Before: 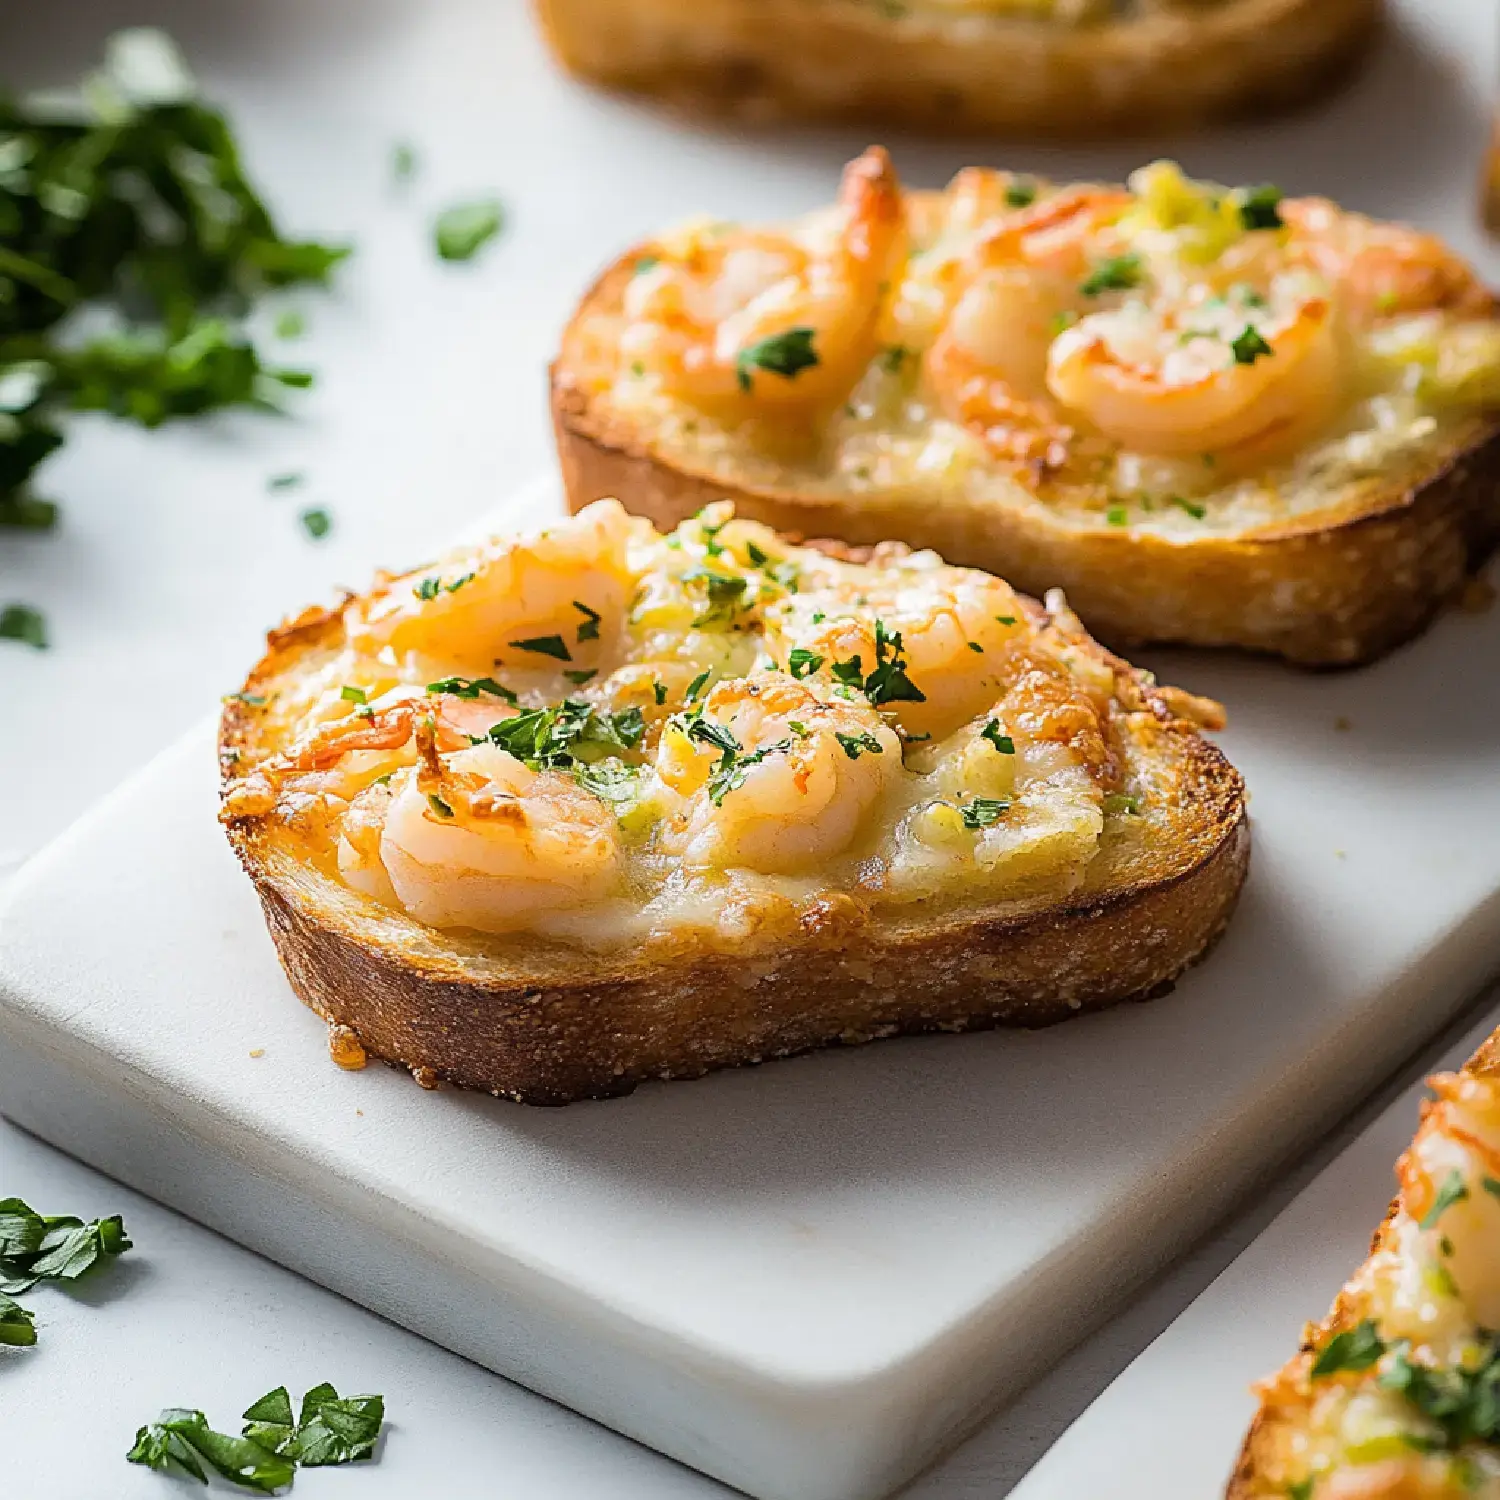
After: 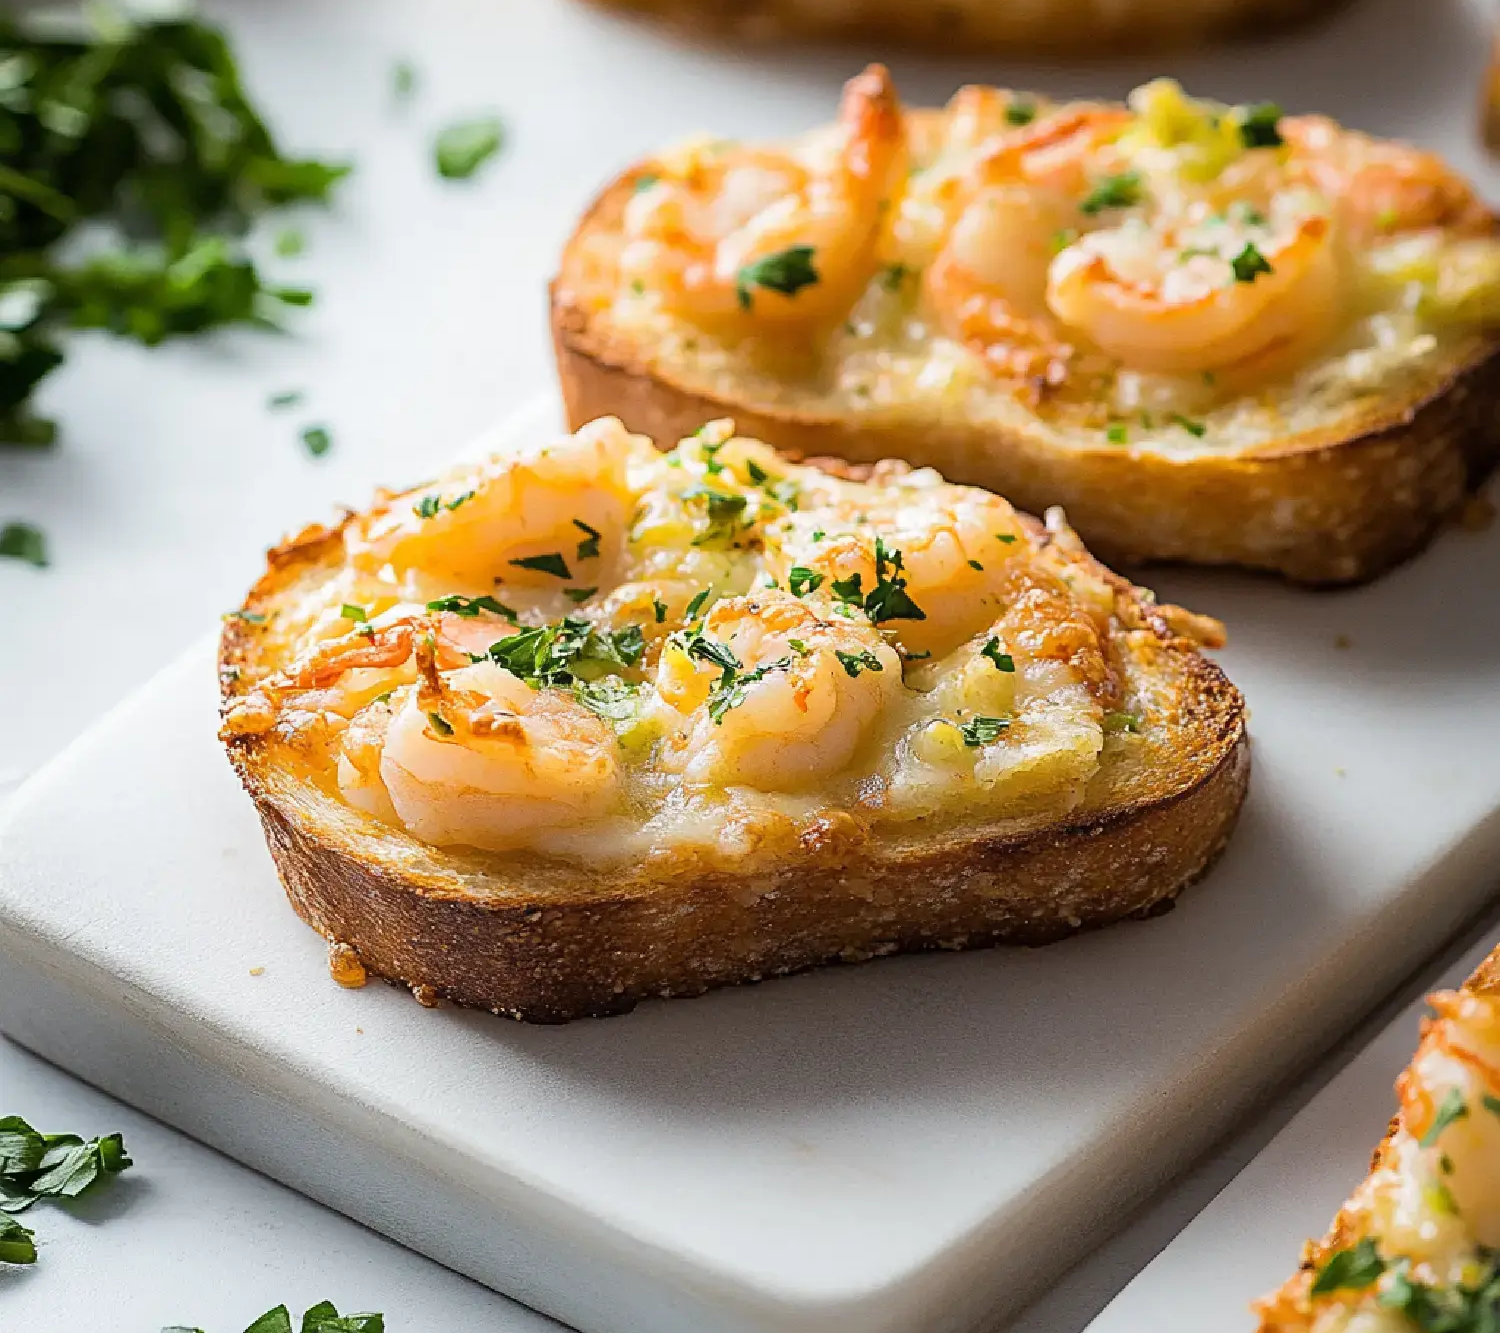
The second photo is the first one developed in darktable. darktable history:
crop and rotate: top 5.508%, bottom 5.622%
